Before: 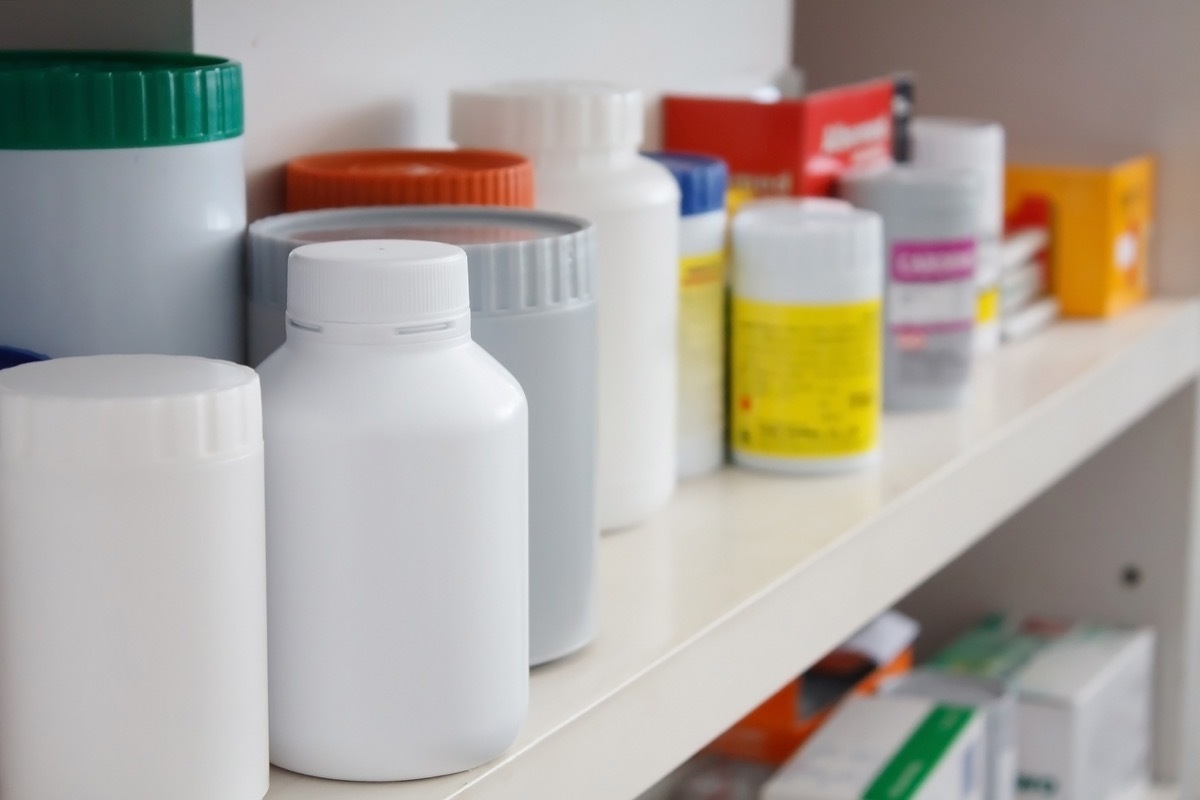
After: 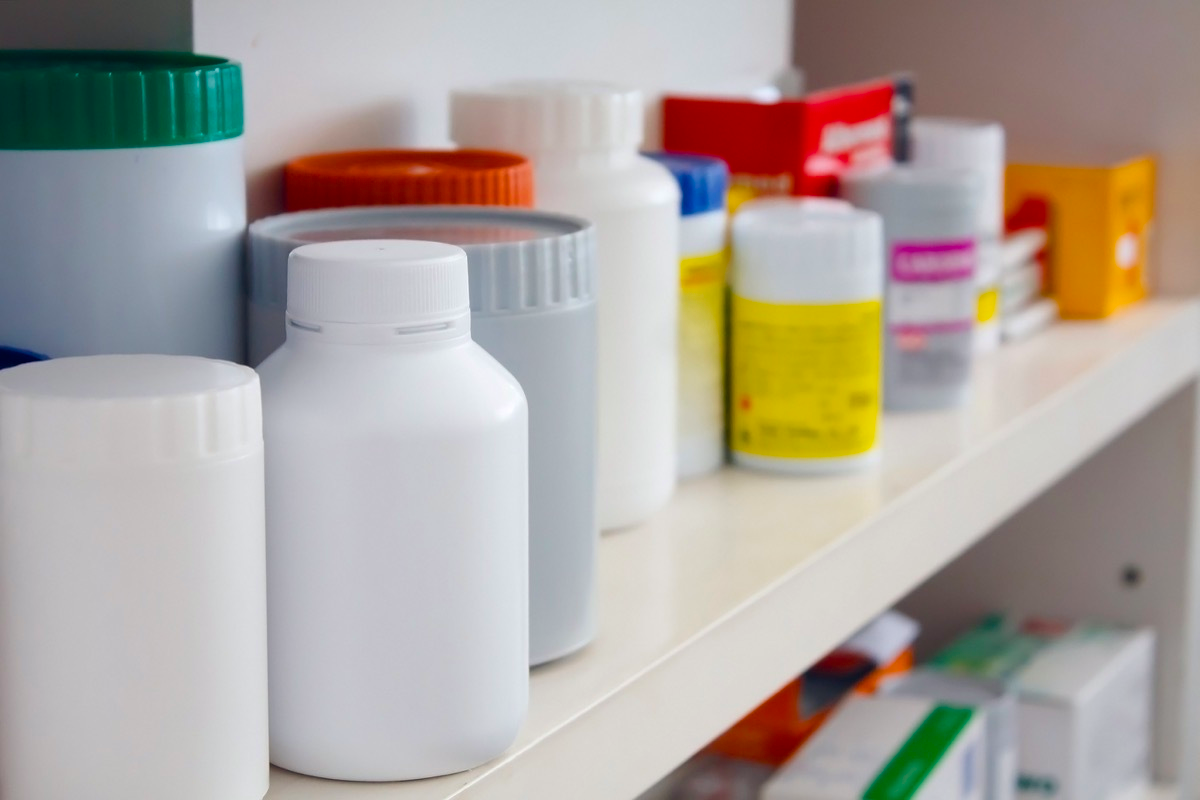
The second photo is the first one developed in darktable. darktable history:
color balance rgb: global offset › chroma 0.063%, global offset › hue 253.05°, perceptual saturation grading › global saturation 37.196%, perceptual saturation grading › shadows 35.893%
tone equalizer: mask exposure compensation -0.496 EV
